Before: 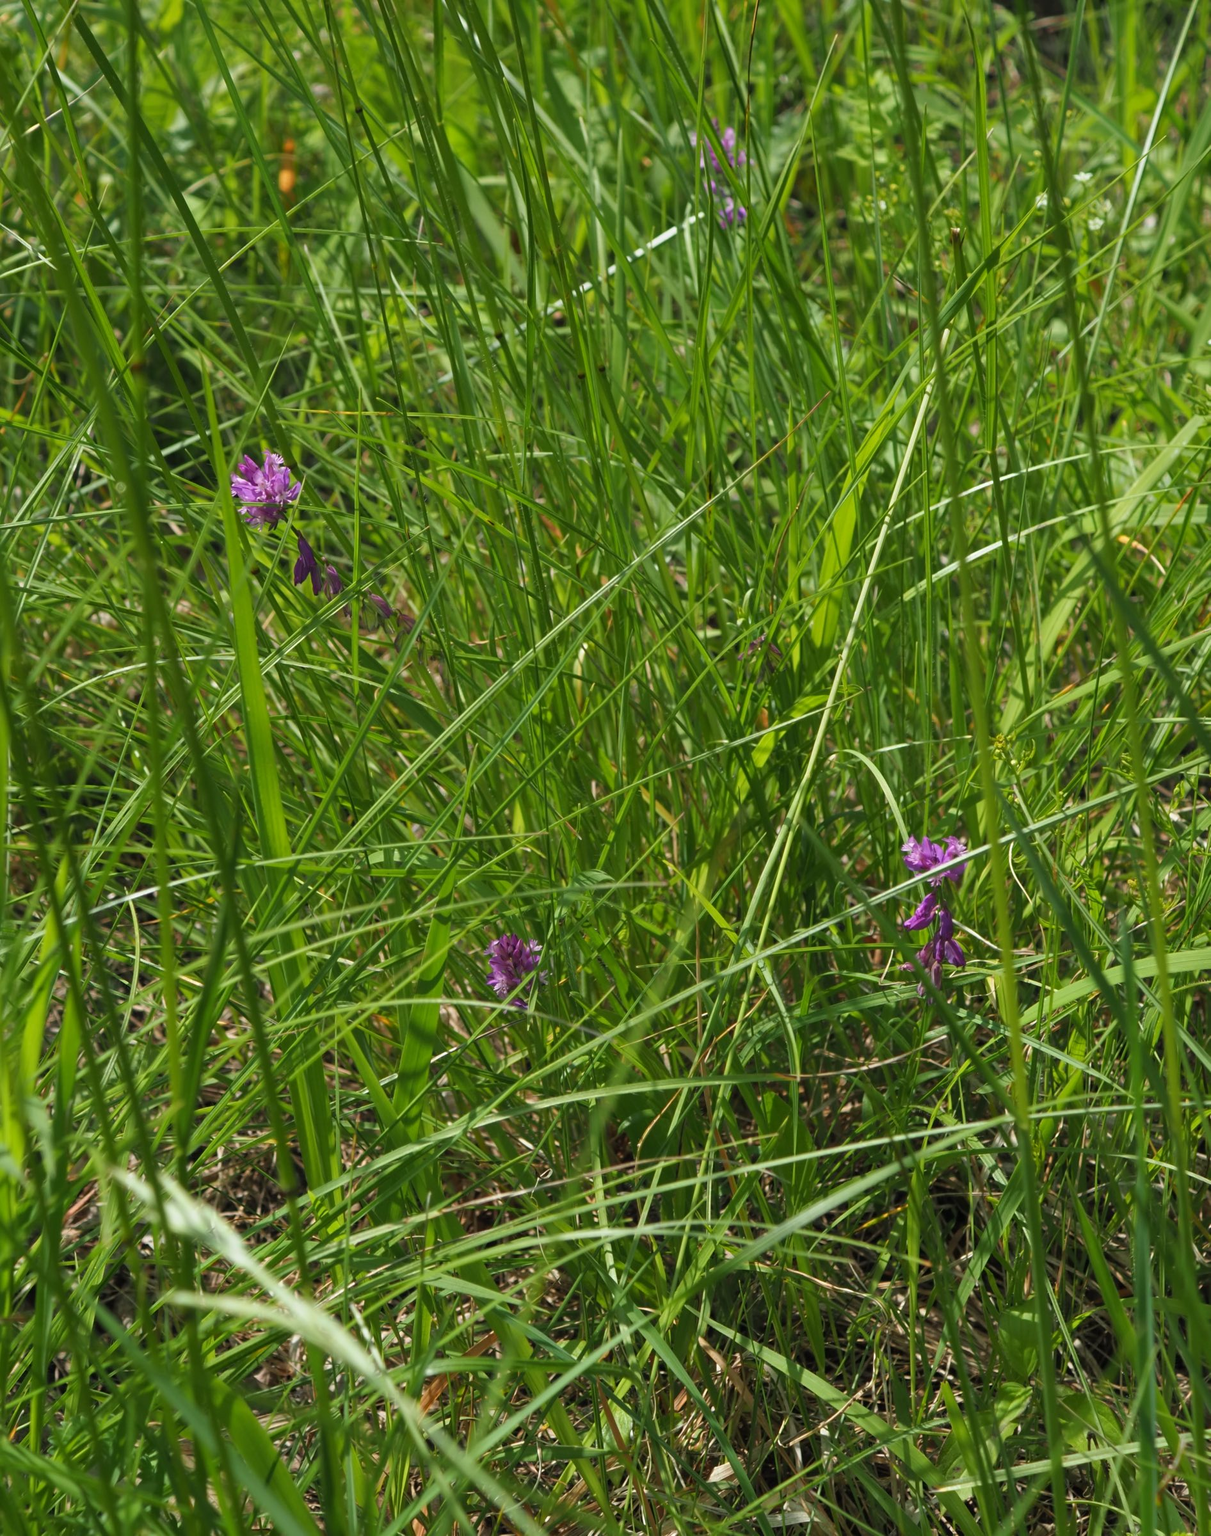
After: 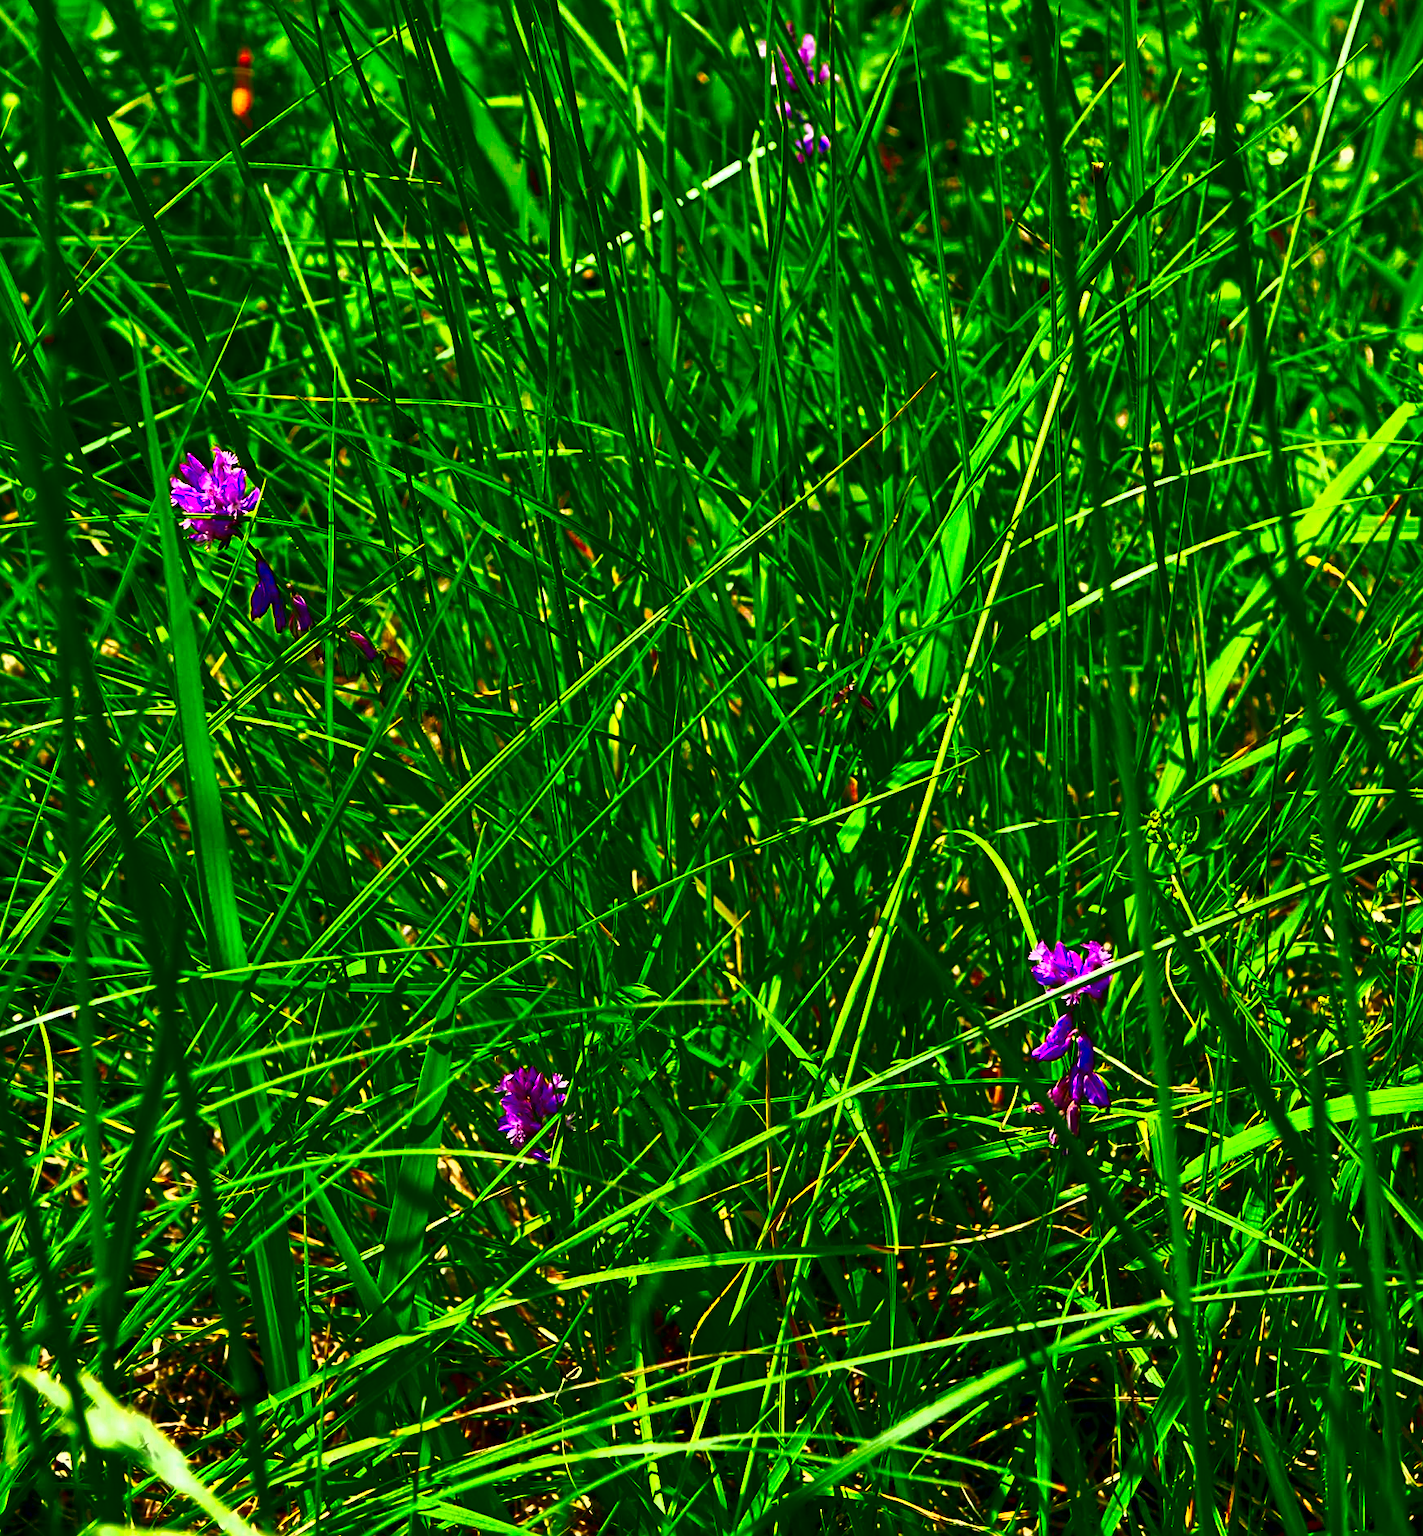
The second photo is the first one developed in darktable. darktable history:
sharpen: radius 2.53, amount 0.618
crop: left 8.124%, top 6.624%, bottom 15.251%
contrast brightness saturation: brightness -0.983, saturation 0.991
exposure: black level correction 0, exposure 1.098 EV, compensate highlight preservation false
color balance rgb: shadows lift › chroma 7.103%, shadows lift › hue 246.23°, perceptual saturation grading › global saturation 19.521%, global vibrance 9.711%
tone equalizer: on, module defaults
shadows and highlights: low approximation 0.01, soften with gaussian
